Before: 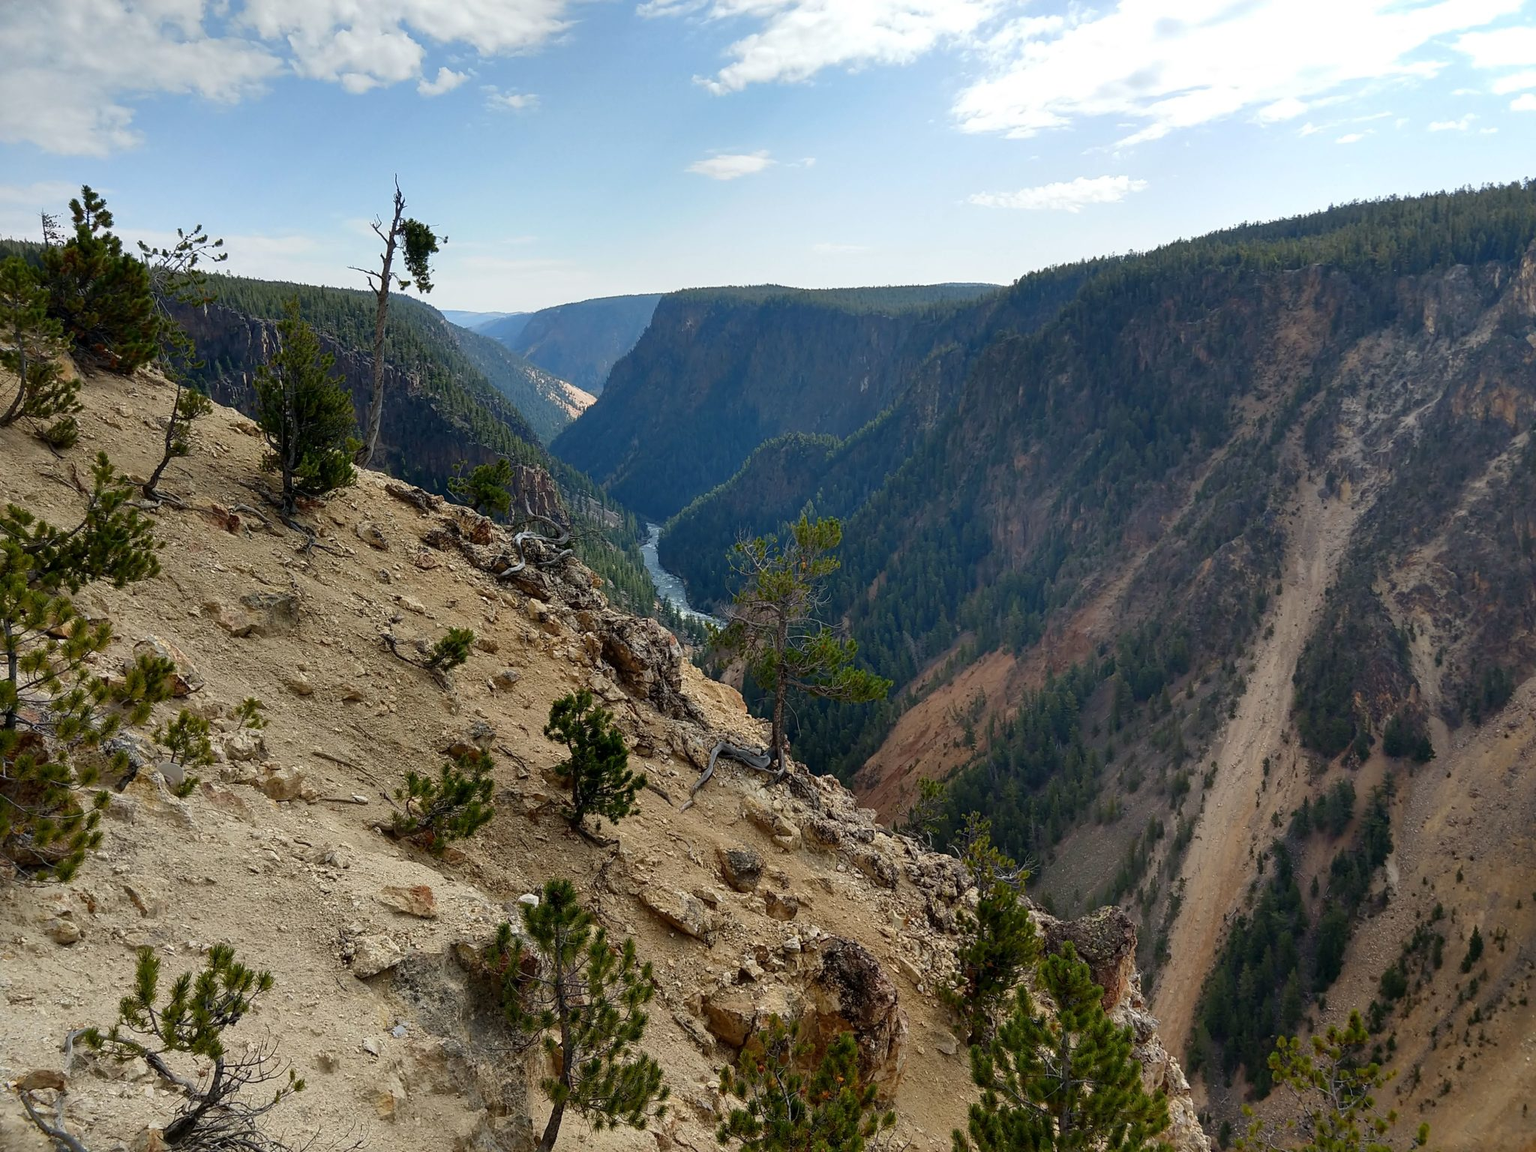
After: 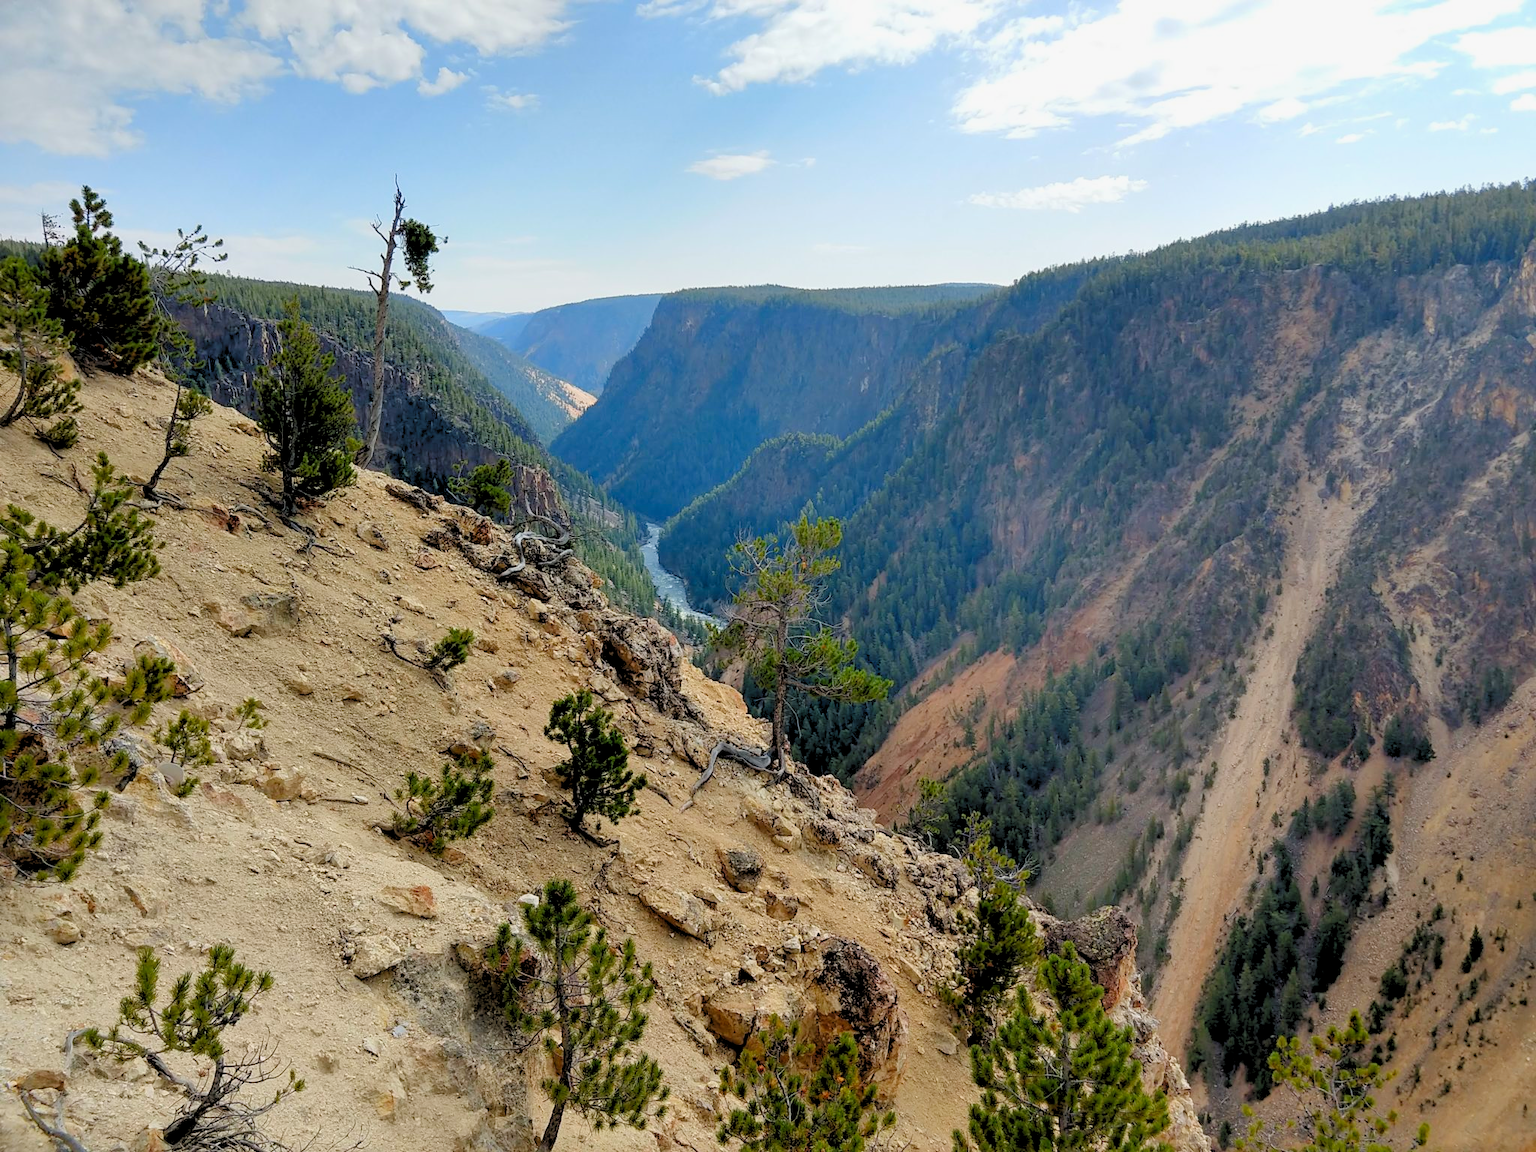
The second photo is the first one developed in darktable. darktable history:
shadows and highlights: shadows 25, white point adjustment -3, highlights -30
levels: levels [0.093, 0.434, 0.988]
